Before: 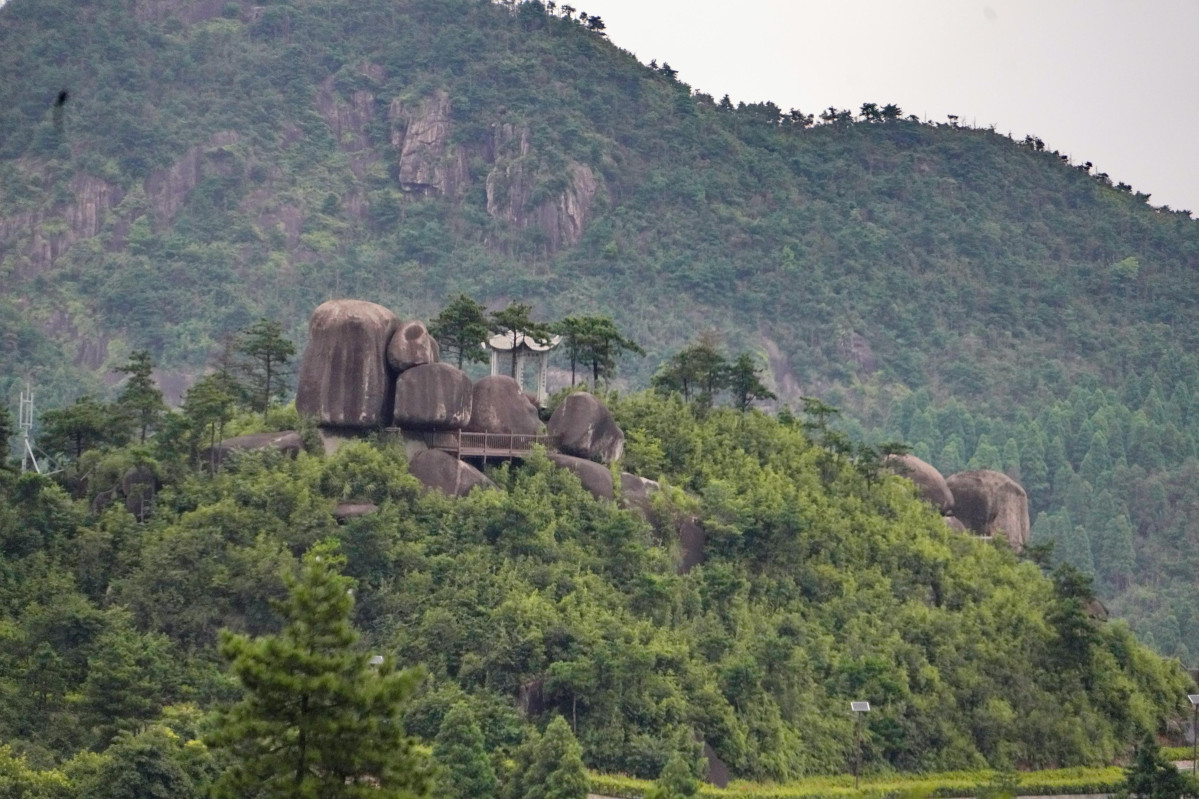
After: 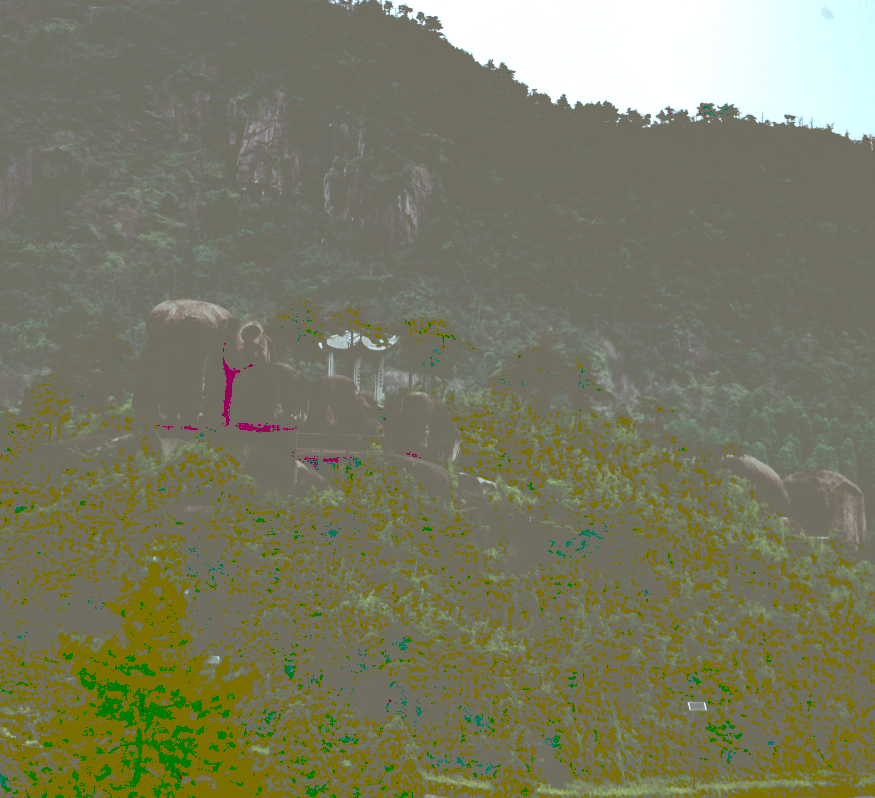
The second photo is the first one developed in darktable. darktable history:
tone curve: curves: ch0 [(0, 0) (0.003, 0.464) (0.011, 0.464) (0.025, 0.464) (0.044, 0.464) (0.069, 0.464) (0.1, 0.463) (0.136, 0.463) (0.177, 0.464) (0.224, 0.469) (0.277, 0.482) (0.335, 0.501) (0.399, 0.53) (0.468, 0.567) (0.543, 0.61) (0.623, 0.663) (0.709, 0.718) (0.801, 0.779) (0.898, 0.842) (1, 1)], preserve colors none
tone equalizer: -8 EV -0.402 EV, -7 EV -0.382 EV, -6 EV -0.306 EV, -5 EV -0.241 EV, -3 EV 0.22 EV, -2 EV 0.358 EV, -1 EV 0.369 EV, +0 EV 0.414 EV, edges refinement/feathering 500, mask exposure compensation -1.57 EV, preserve details no
color correction: highlights a* -14.78, highlights b* -16.93, shadows a* 10.15, shadows b* 29.14
contrast brightness saturation: contrast 0.085, brightness -0.603, saturation 0.17
crop: left 13.676%, top 0%, right 13.337%
